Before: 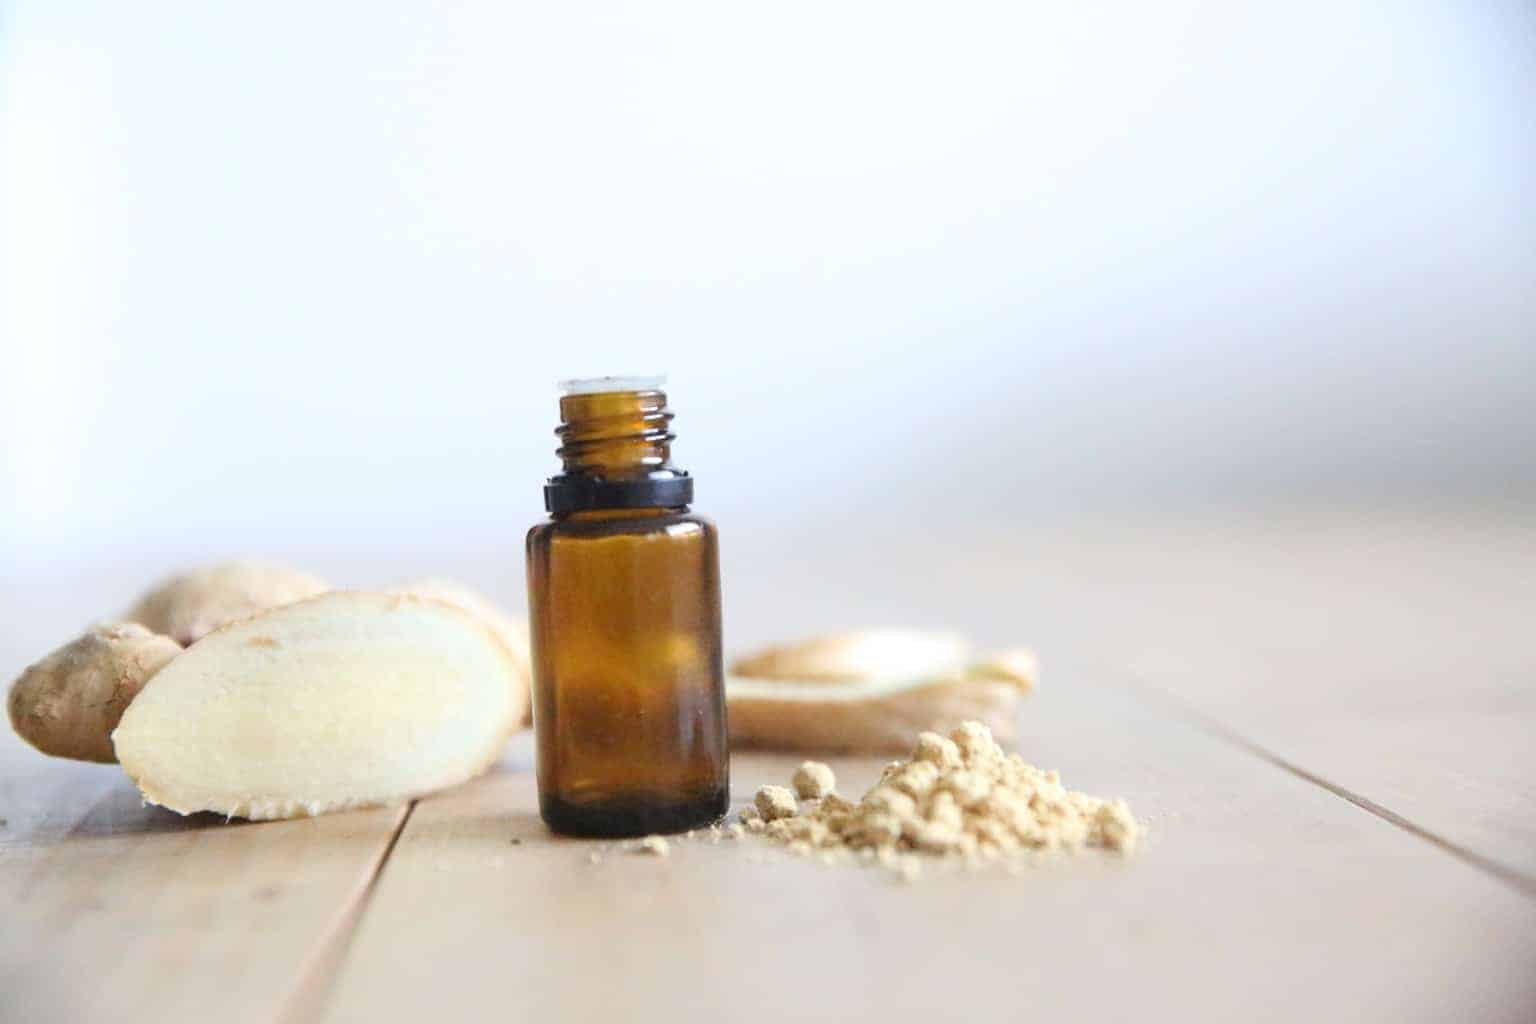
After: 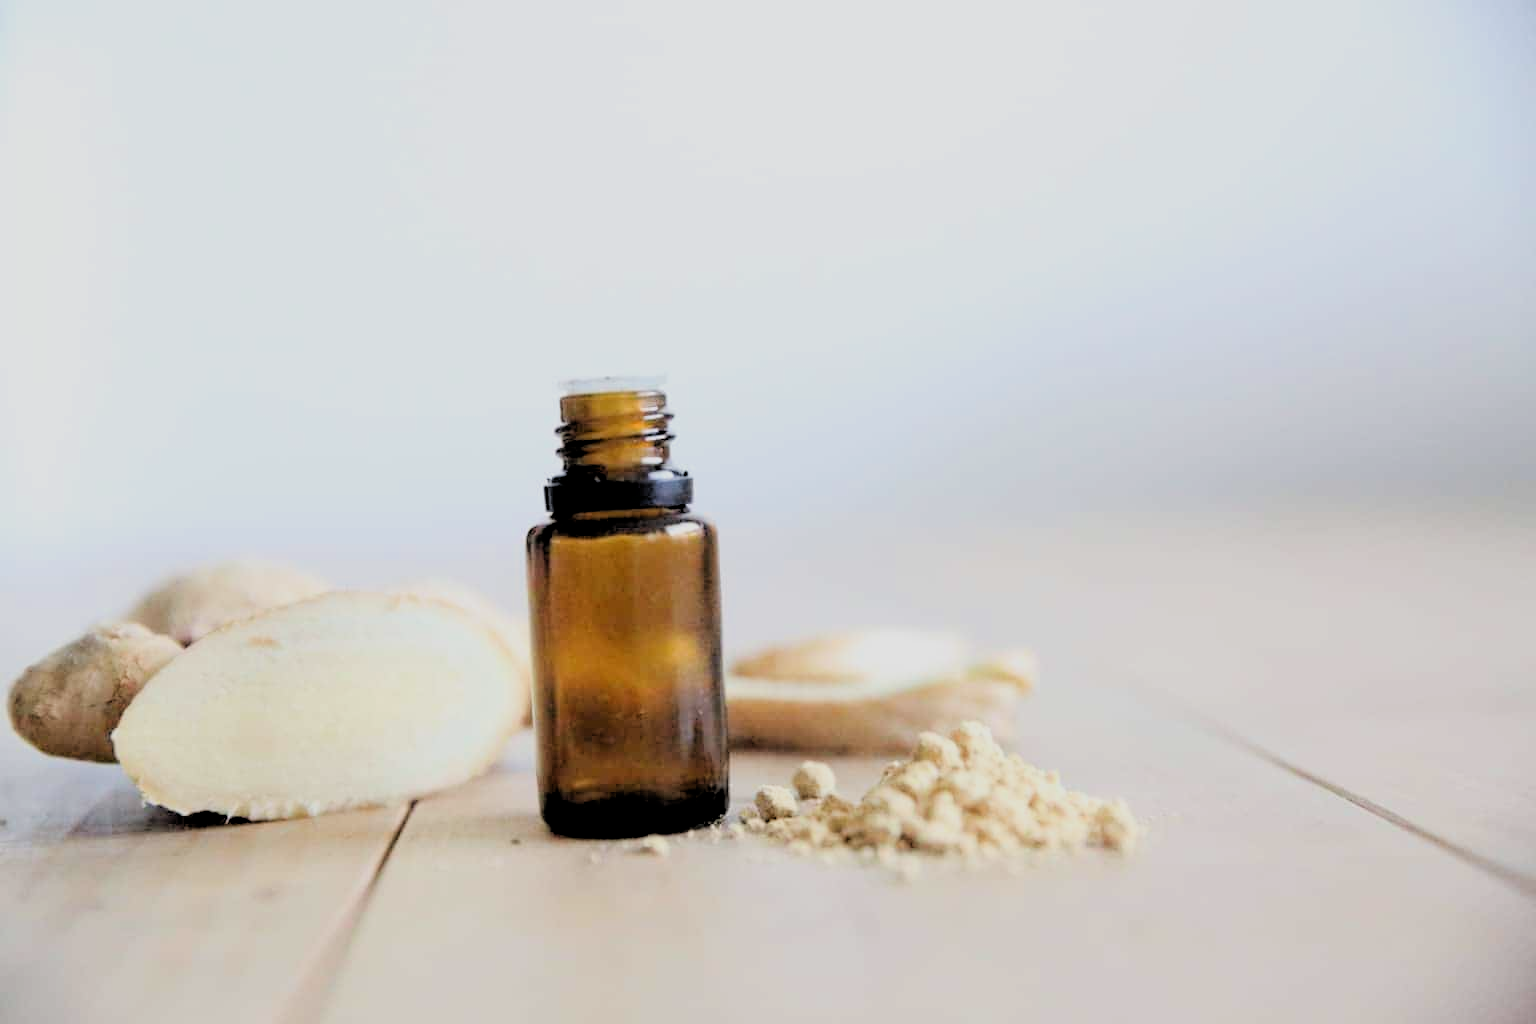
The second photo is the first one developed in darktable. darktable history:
rgb levels: levels [[0.029, 0.461, 0.922], [0, 0.5, 1], [0, 0.5, 1]]
filmic rgb: black relative exposure -5 EV, hardness 2.88, contrast 1.1
